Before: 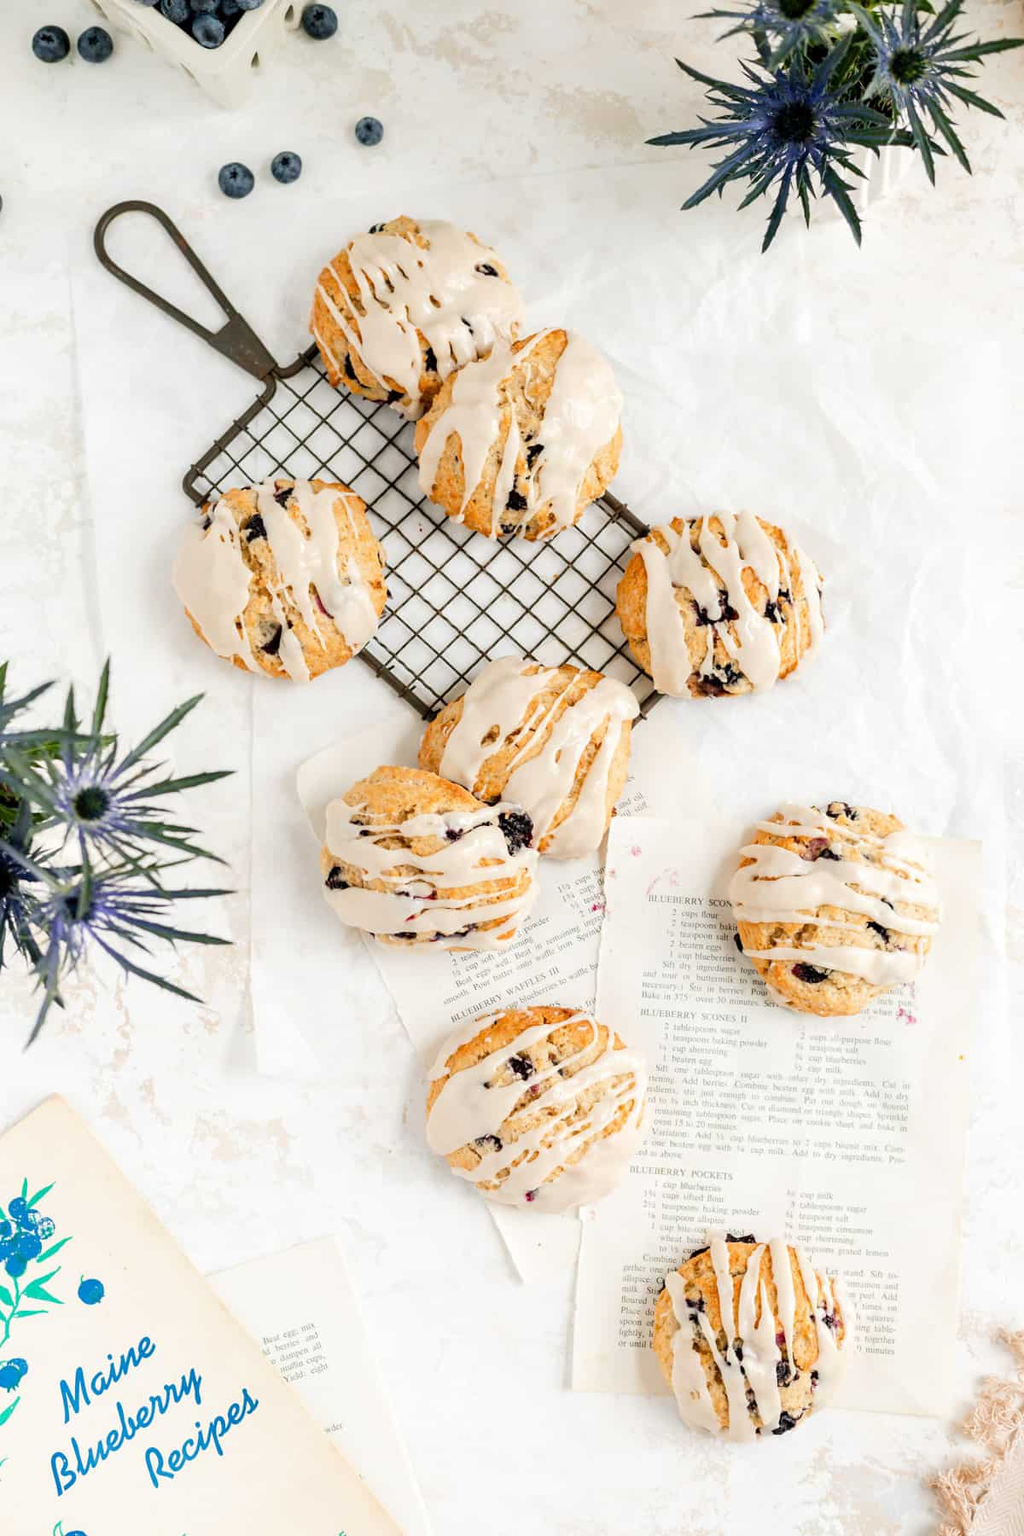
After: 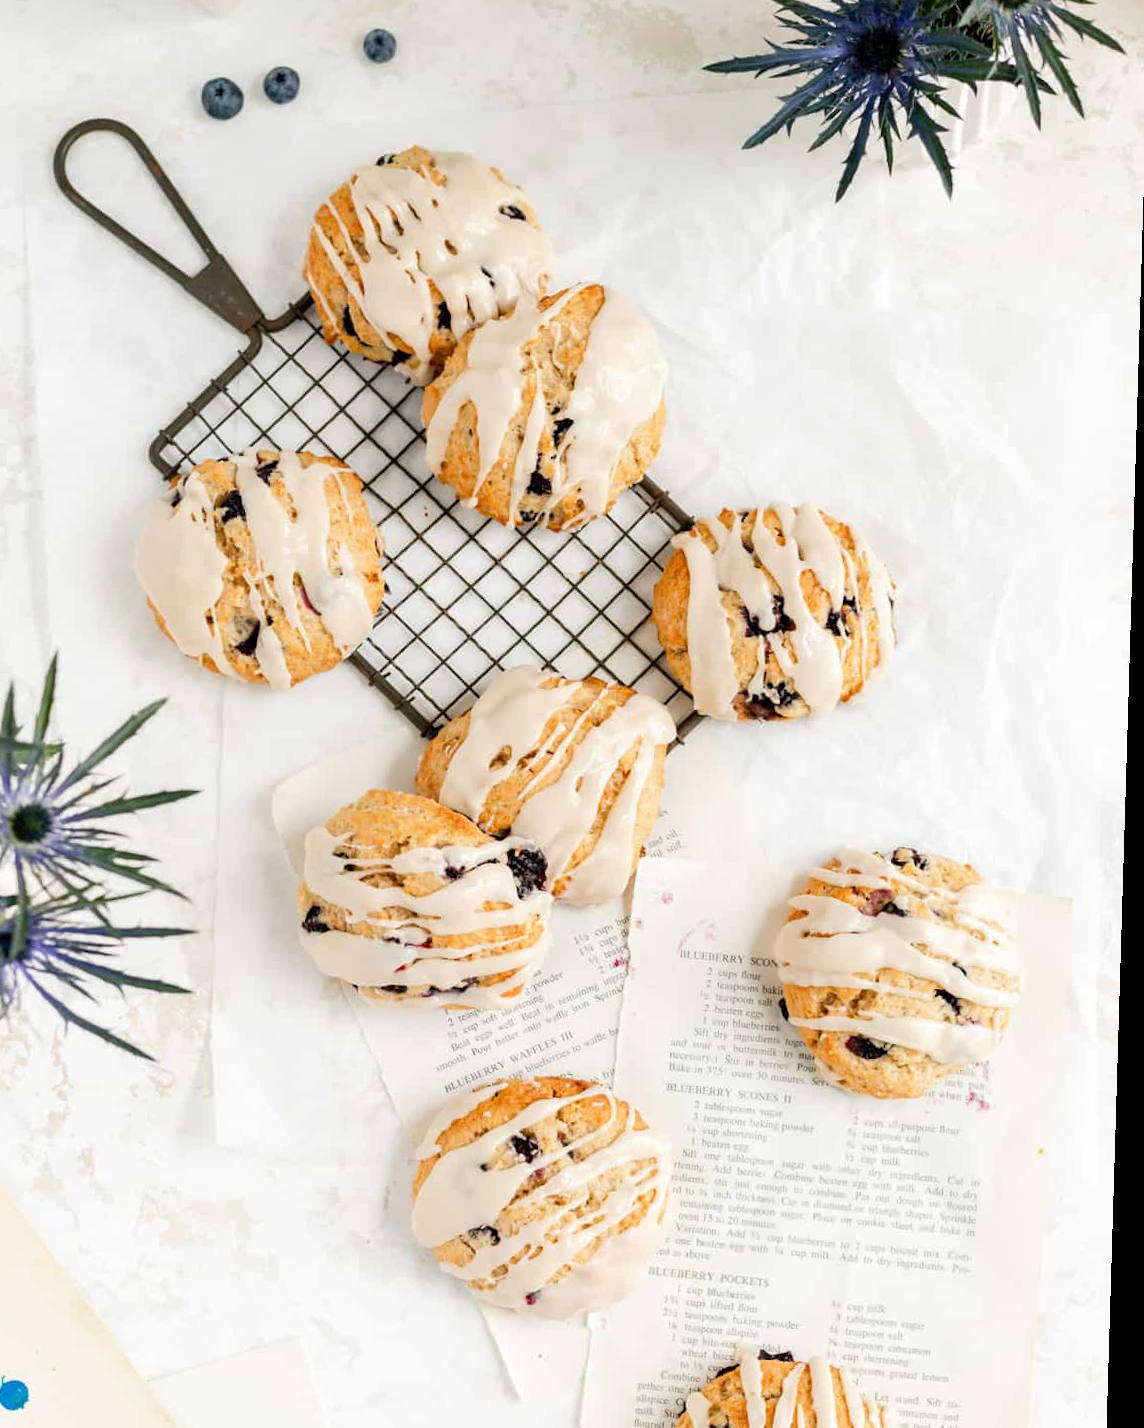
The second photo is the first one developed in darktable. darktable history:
crop: left 8.155%, top 6.611%, bottom 15.385%
rotate and perspective: rotation 1.72°, automatic cropping off
